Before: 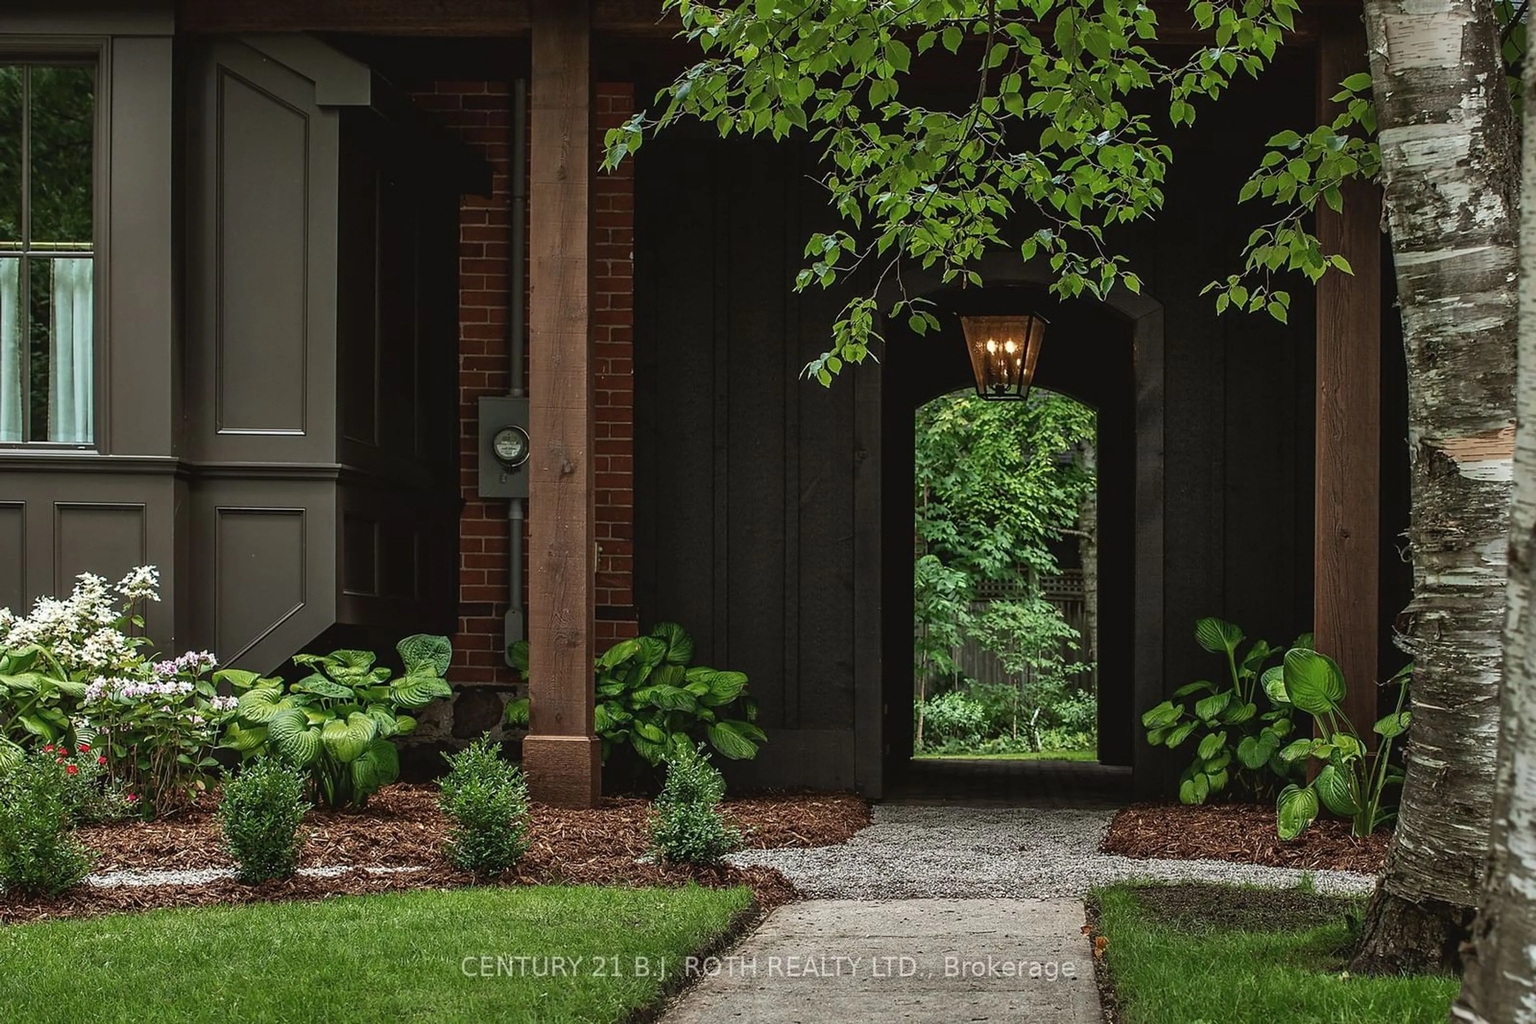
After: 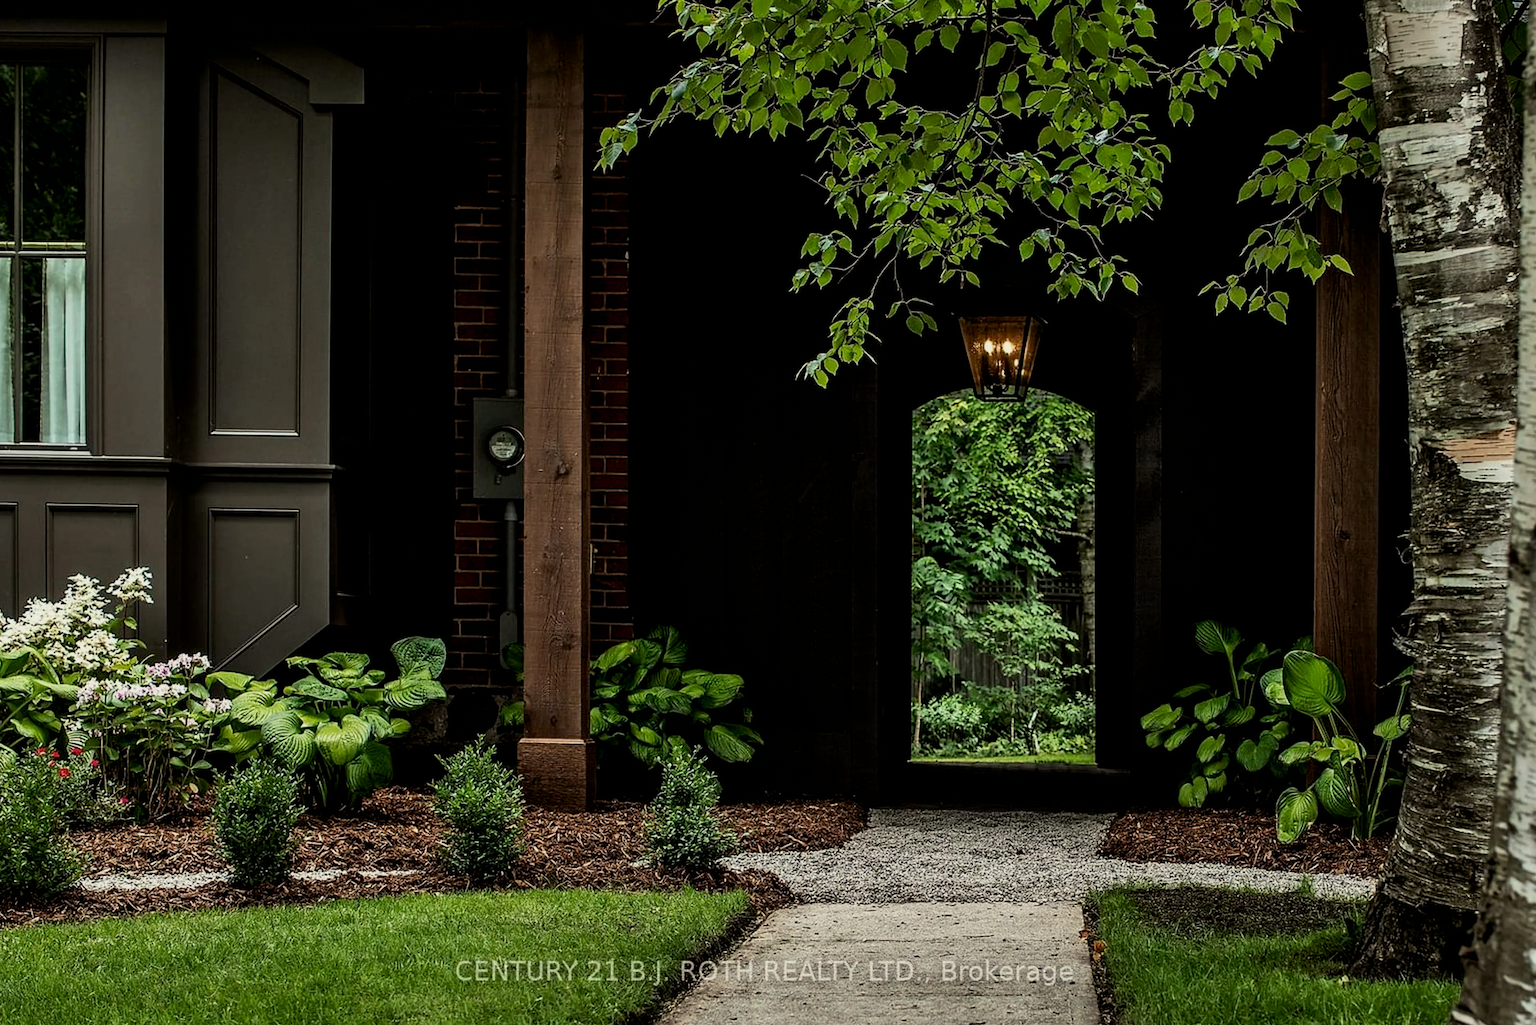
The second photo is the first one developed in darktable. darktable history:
filmic rgb: black relative exposure -8.01 EV, white relative exposure 4.01 EV, hardness 4.17
crop and rotate: left 0.561%, top 0.213%, bottom 0.278%
color balance rgb: highlights gain › luminance 5.93%, highlights gain › chroma 2.602%, highlights gain › hue 89.15°, global offset › luminance -1.435%, perceptual saturation grading › global saturation 0.16%, perceptual brilliance grading › global brilliance -17.96%, perceptual brilliance grading › highlights 29.199%, global vibrance 9.555%
